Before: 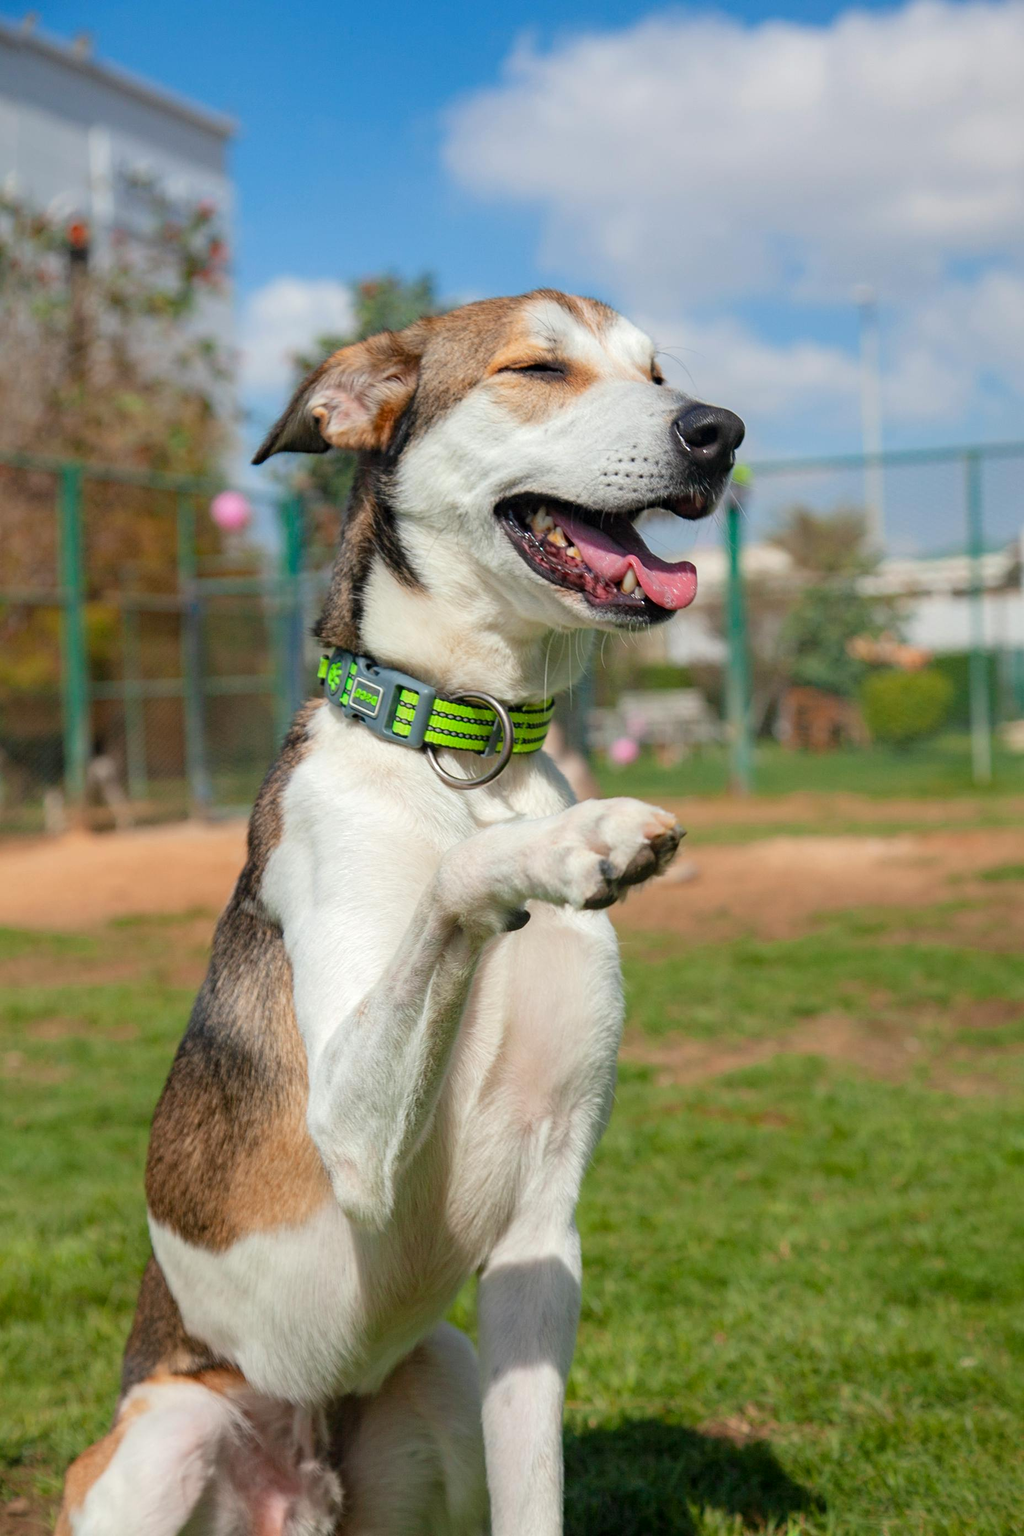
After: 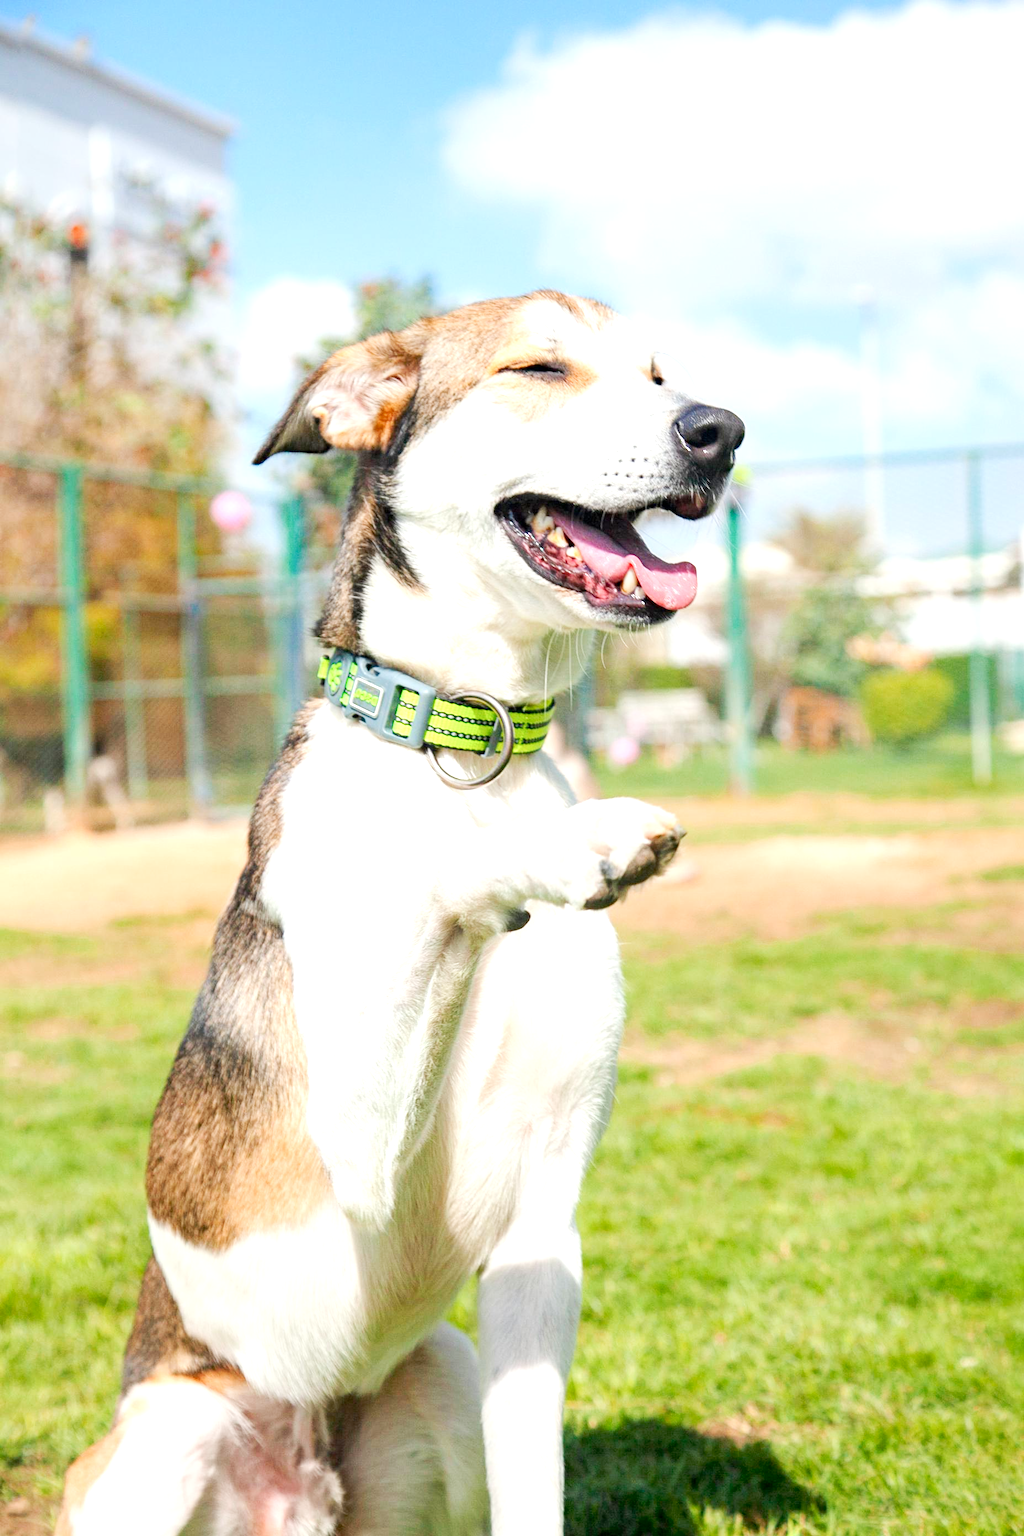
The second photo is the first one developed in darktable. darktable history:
exposure: black level correction 0, exposure 1.188 EV, compensate highlight preservation false
tone curve: curves: ch0 [(0, 0) (0.004, 0.001) (0.133, 0.16) (0.325, 0.399) (0.475, 0.588) (0.832, 0.903) (1, 1)], preserve colors none
